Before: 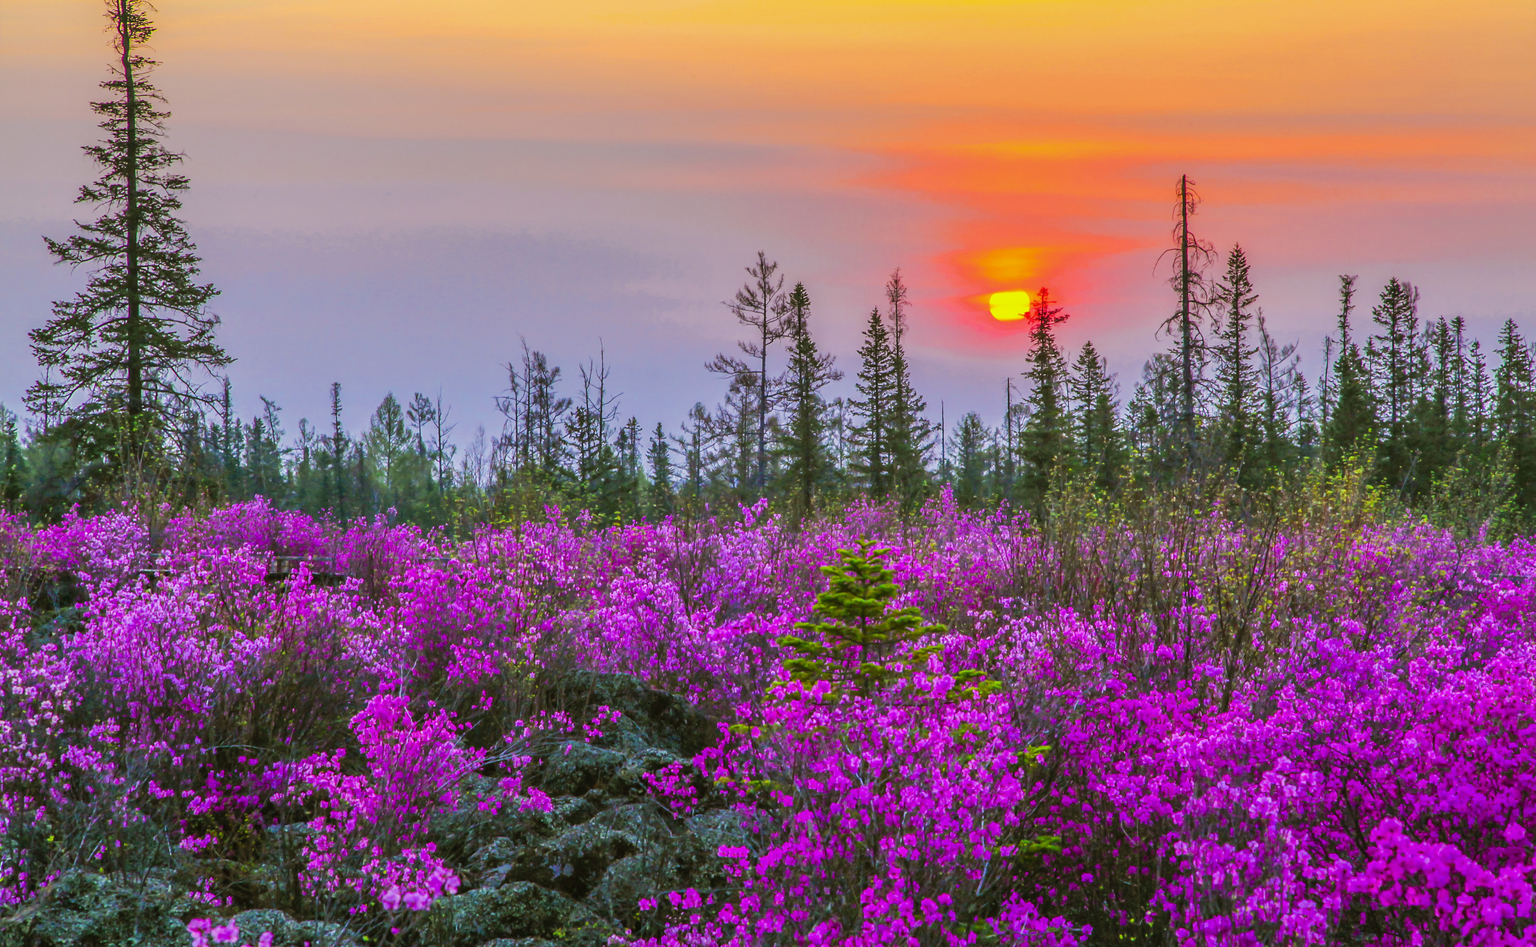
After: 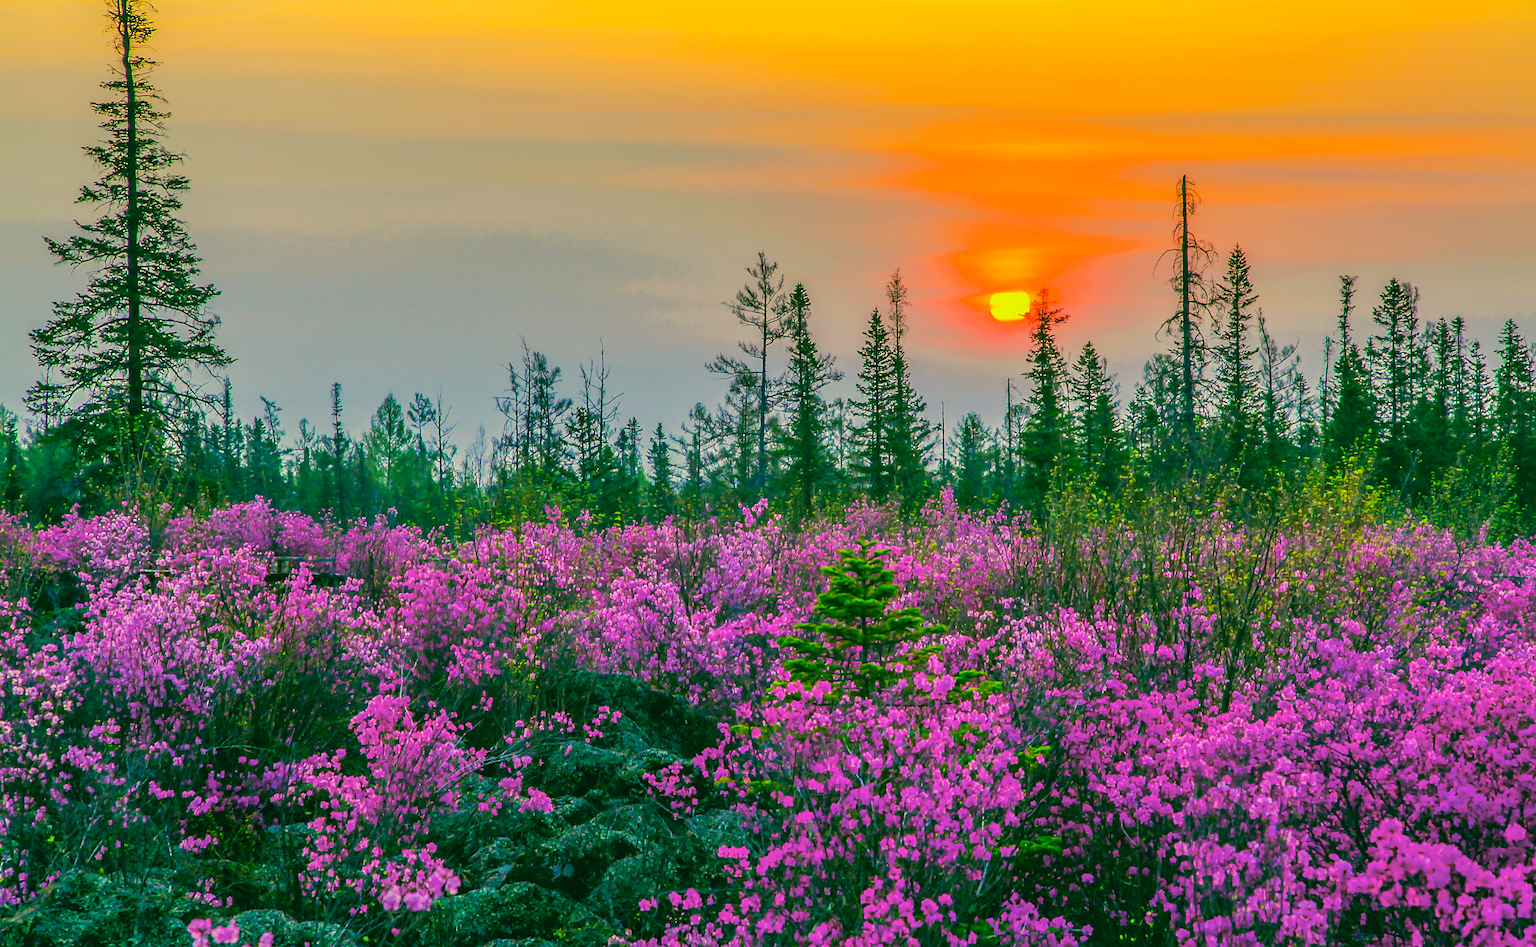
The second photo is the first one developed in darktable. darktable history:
color correction: highlights a* 1.83, highlights b* 34.02, shadows a* -36.68, shadows b* -5.48
sharpen: on, module defaults
